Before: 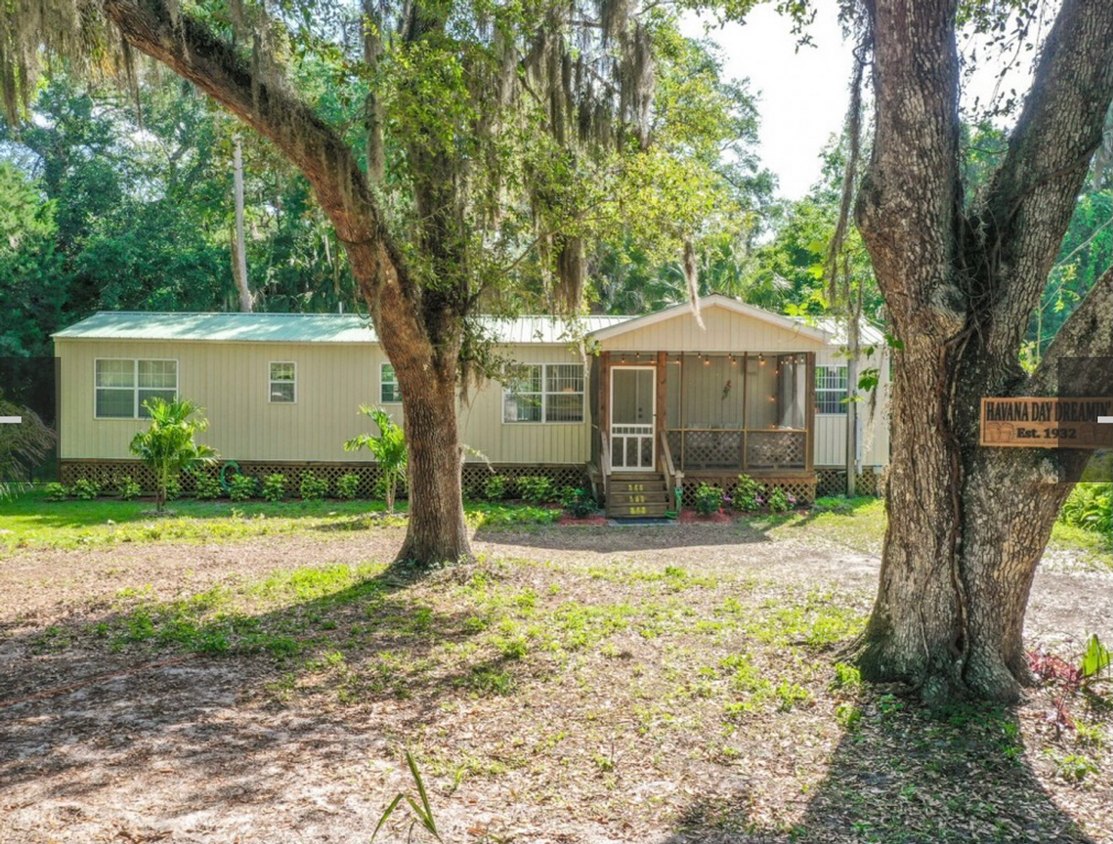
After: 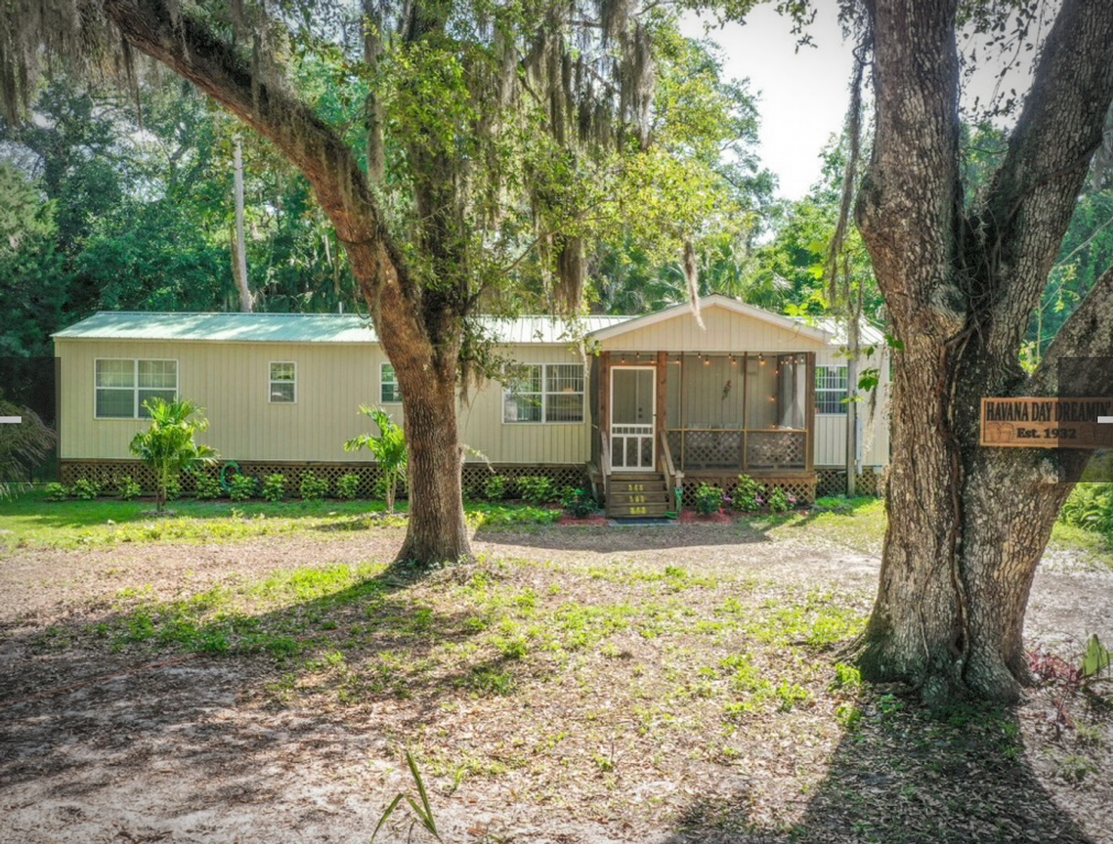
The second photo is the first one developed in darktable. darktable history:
vignetting: automatic ratio true, dithering 8-bit output
